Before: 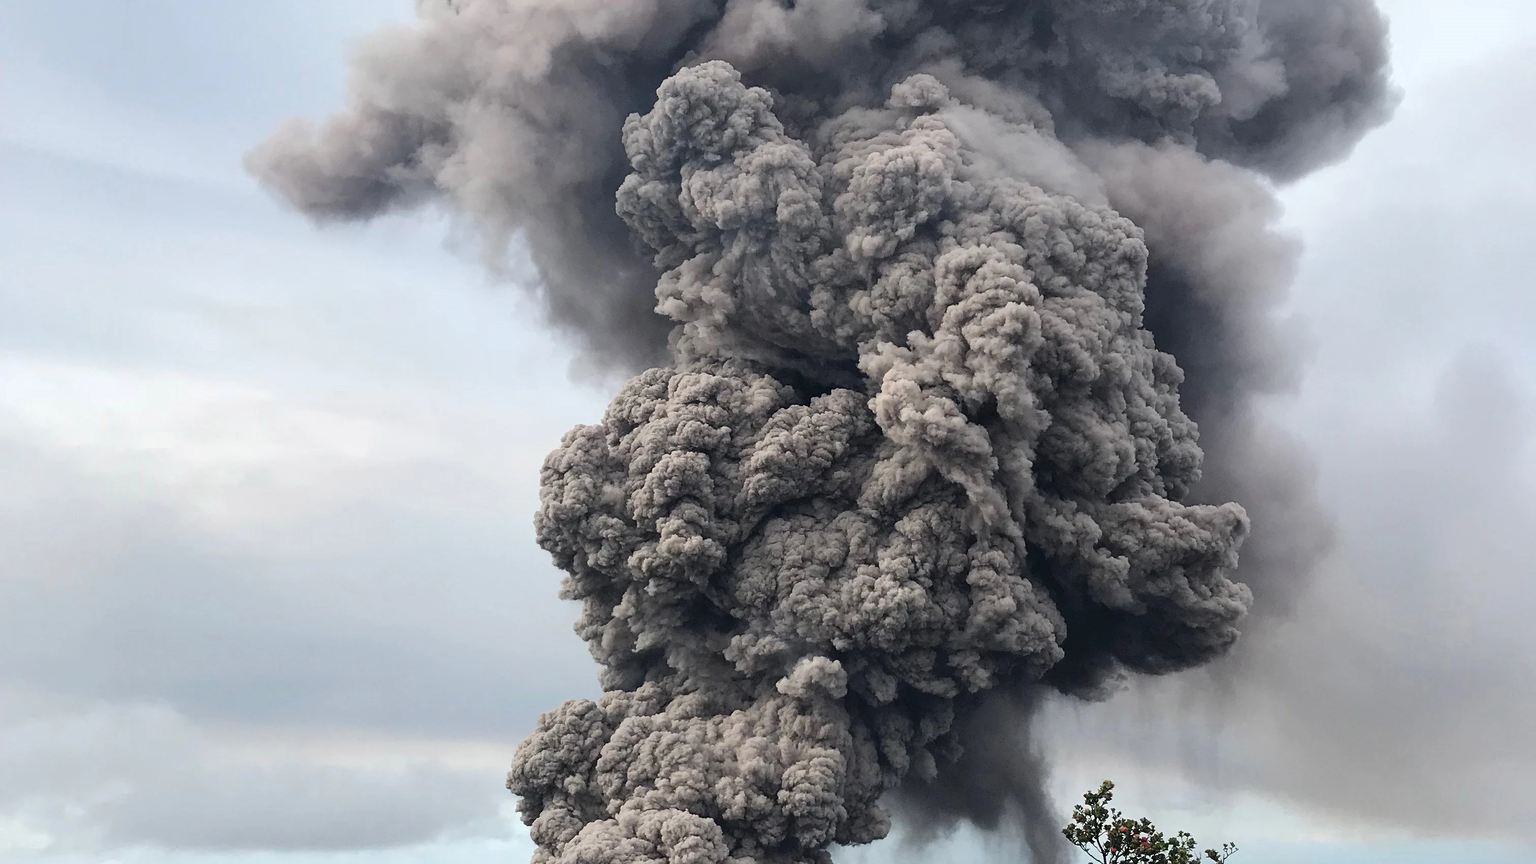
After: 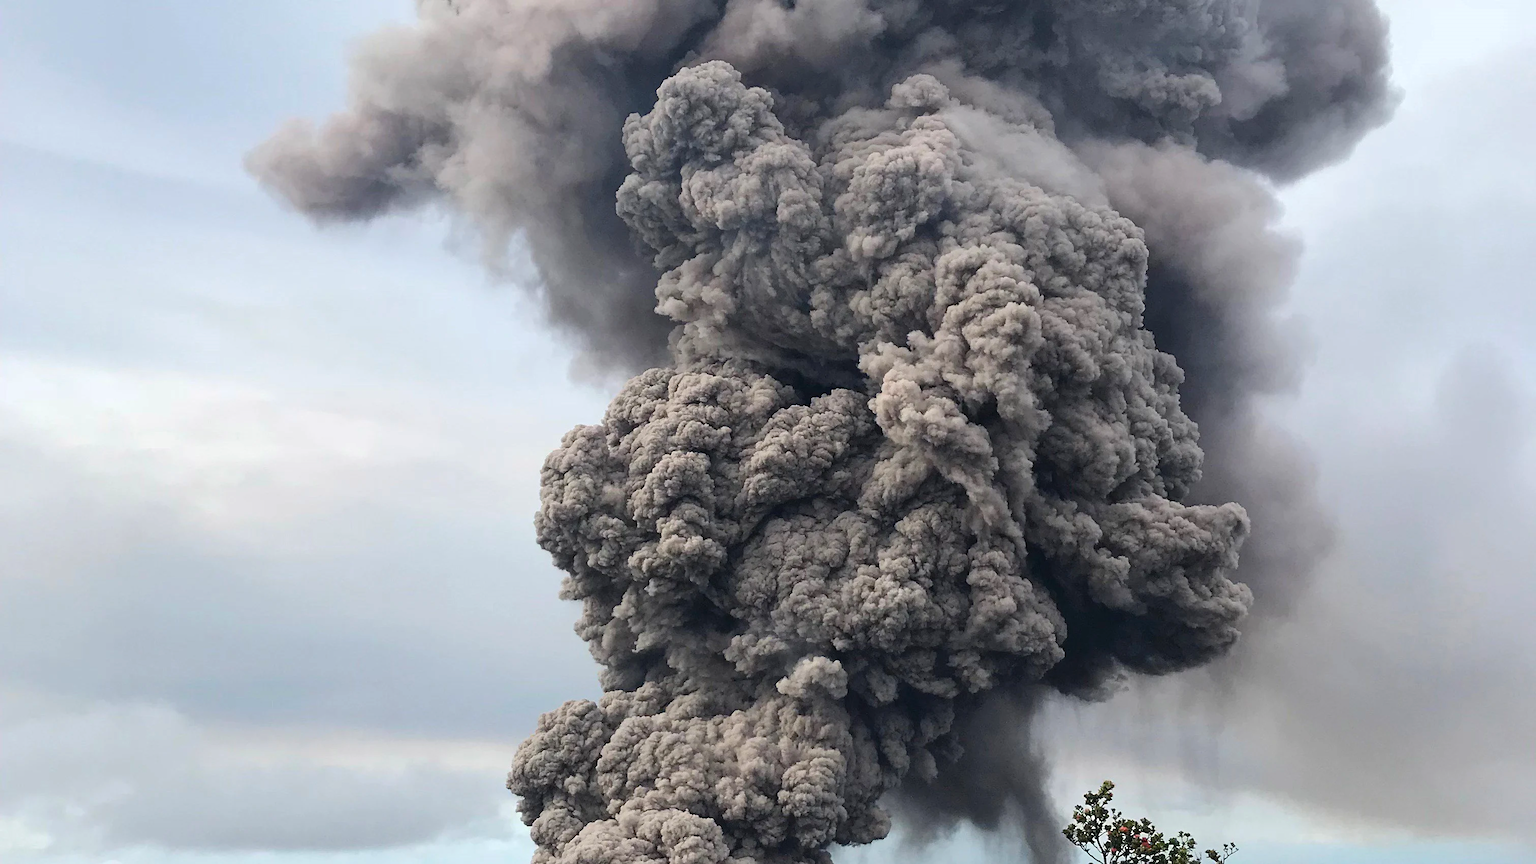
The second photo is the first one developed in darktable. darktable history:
color balance: output saturation 120%
sharpen: radius 5.325, amount 0.312, threshold 26.433
